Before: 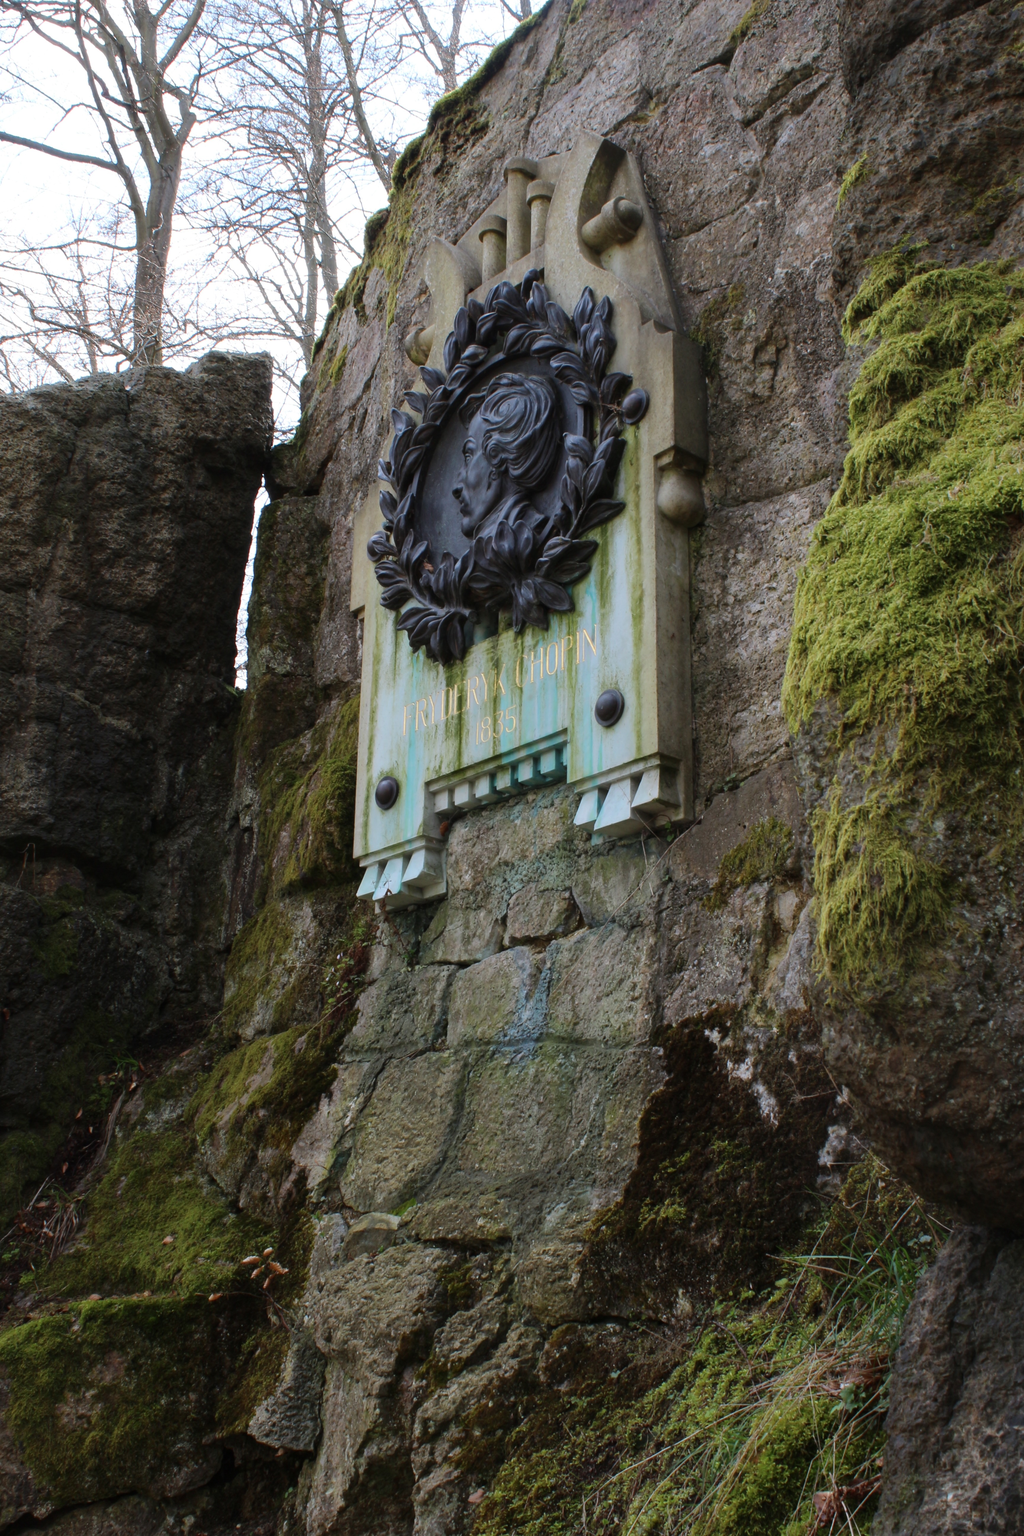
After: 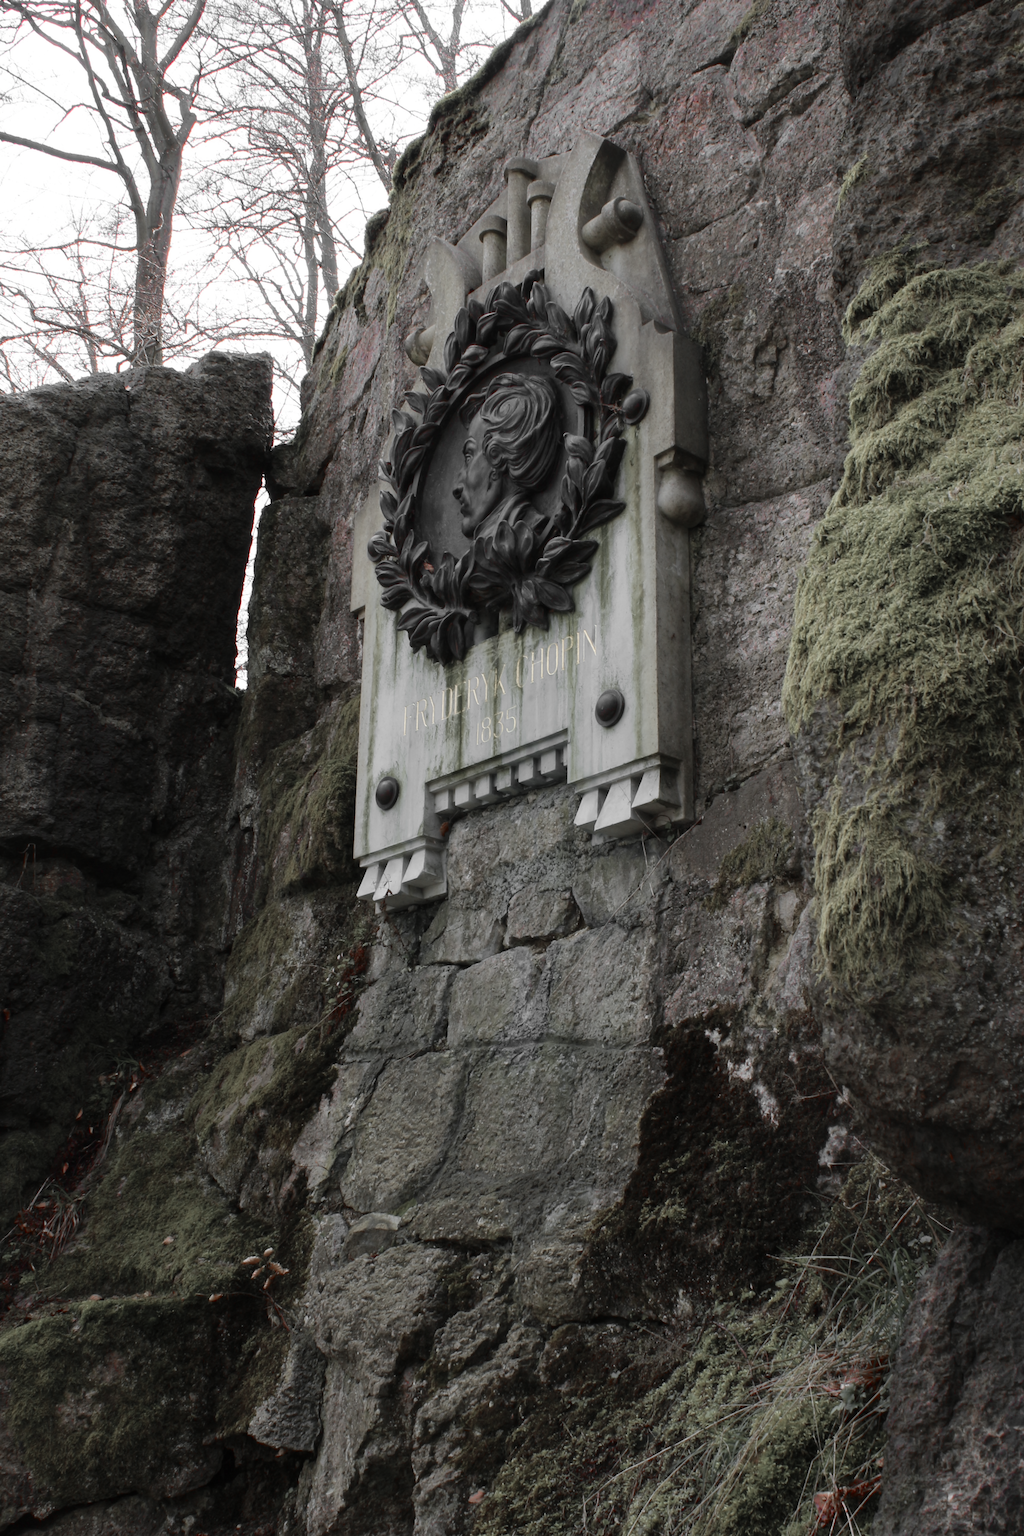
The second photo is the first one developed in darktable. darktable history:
exposure: compensate highlight preservation false
base curve: curves: ch0 [(0, 0) (0.303, 0.277) (1, 1)], preserve colors none
color zones: curves: ch1 [(0, 0.831) (0.08, 0.771) (0.157, 0.268) (0.241, 0.207) (0.562, -0.005) (0.714, -0.013) (0.876, 0.01) (1, 0.831)]
